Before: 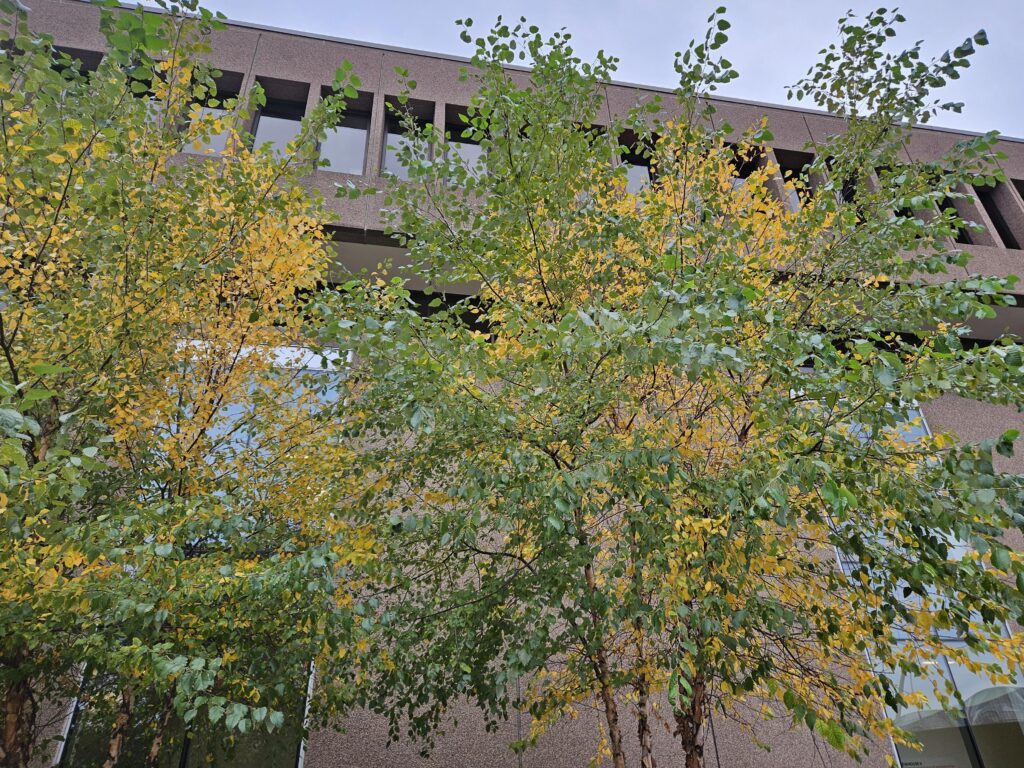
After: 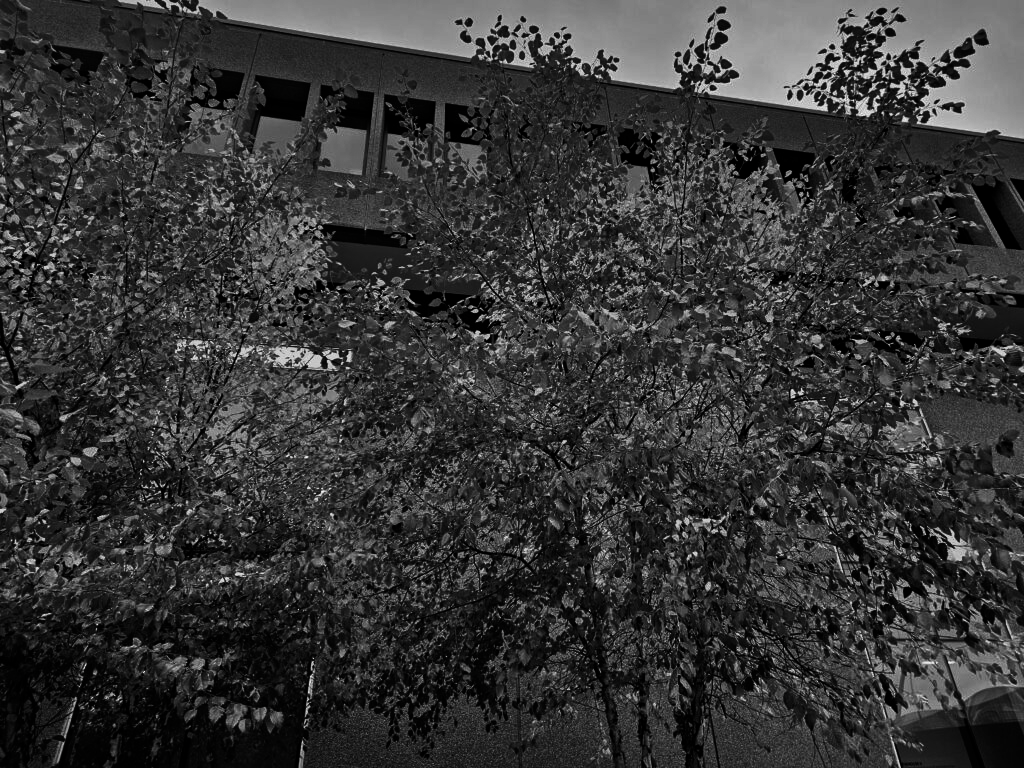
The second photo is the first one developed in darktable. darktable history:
contrast brightness saturation: contrast 0.018, brightness -0.982, saturation -0.999
shadows and highlights: soften with gaussian
